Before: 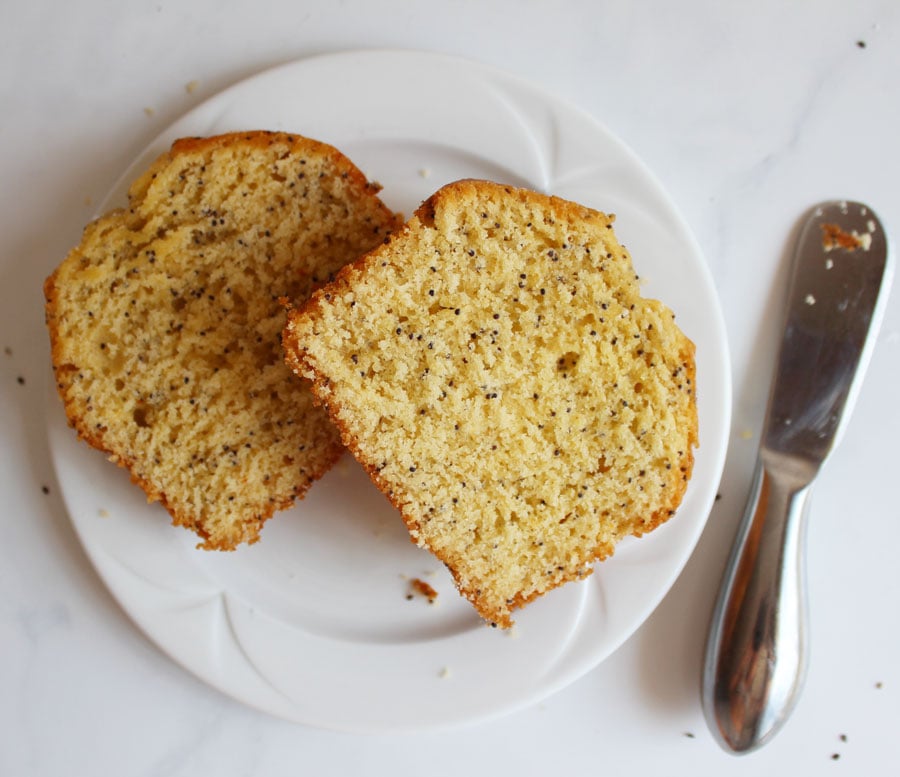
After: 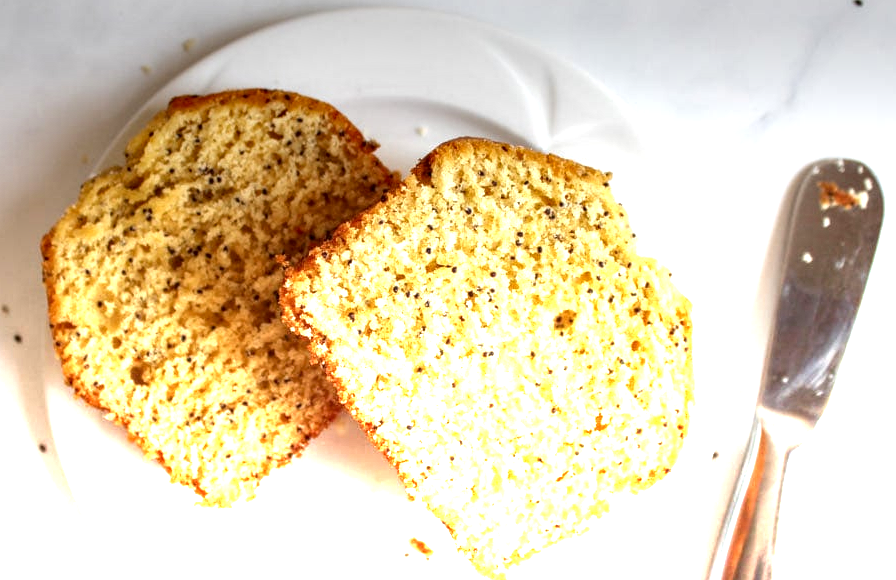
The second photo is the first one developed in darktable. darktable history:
local contrast: detail 160%
graduated density: density -3.9 EV
crop: left 0.387%, top 5.469%, bottom 19.809%
